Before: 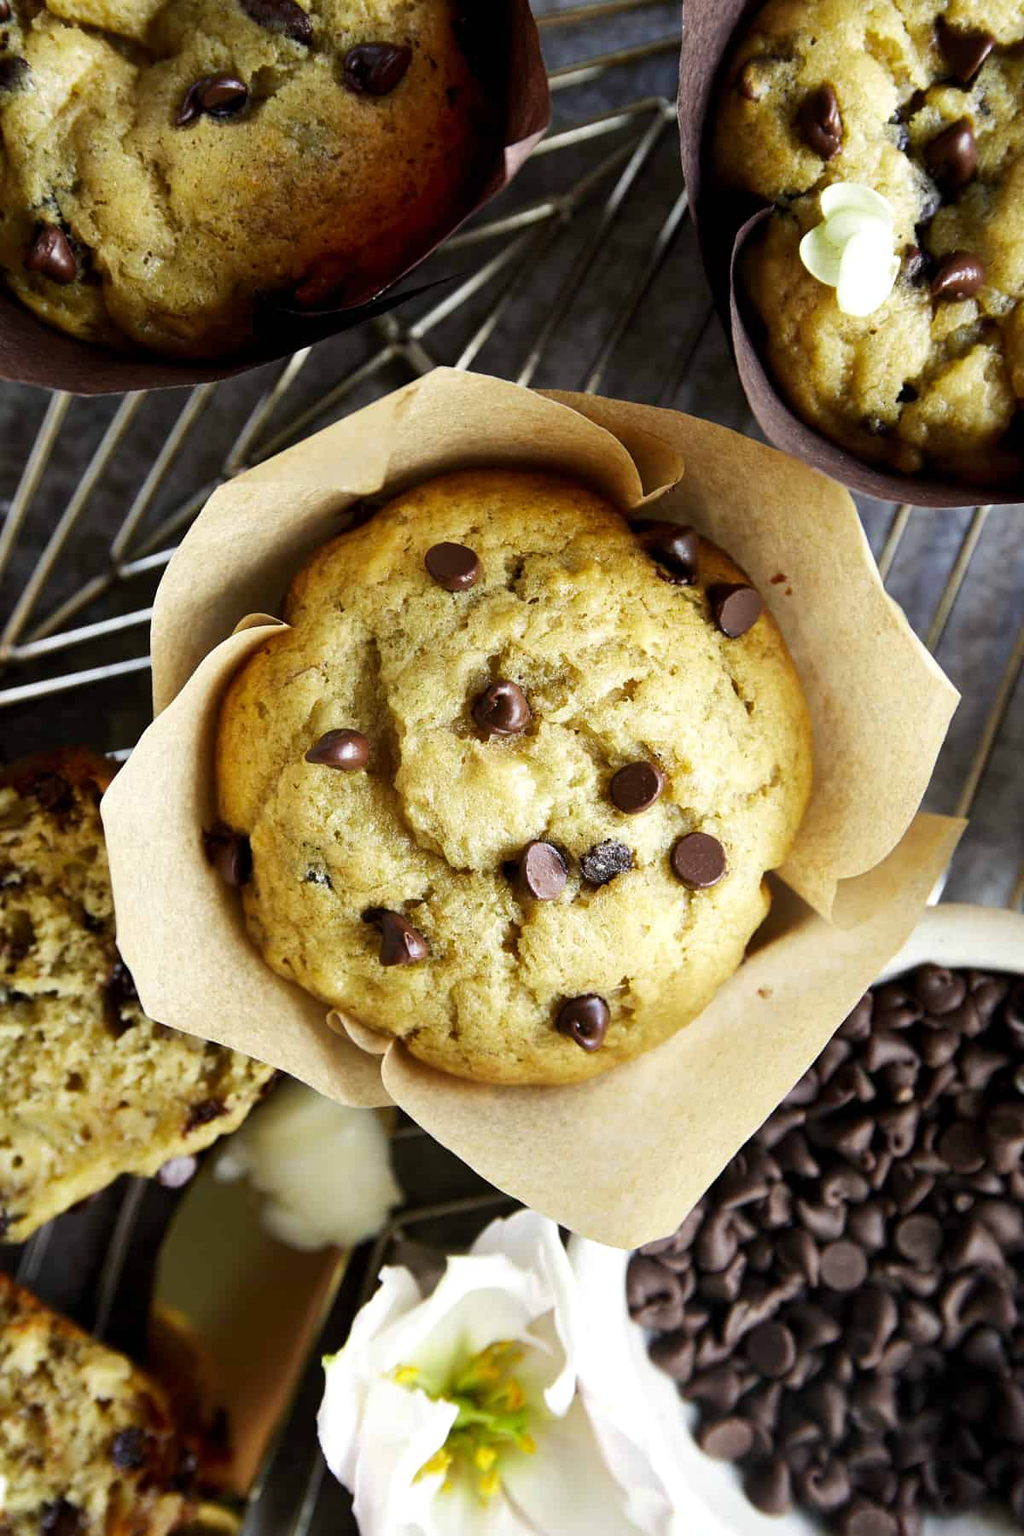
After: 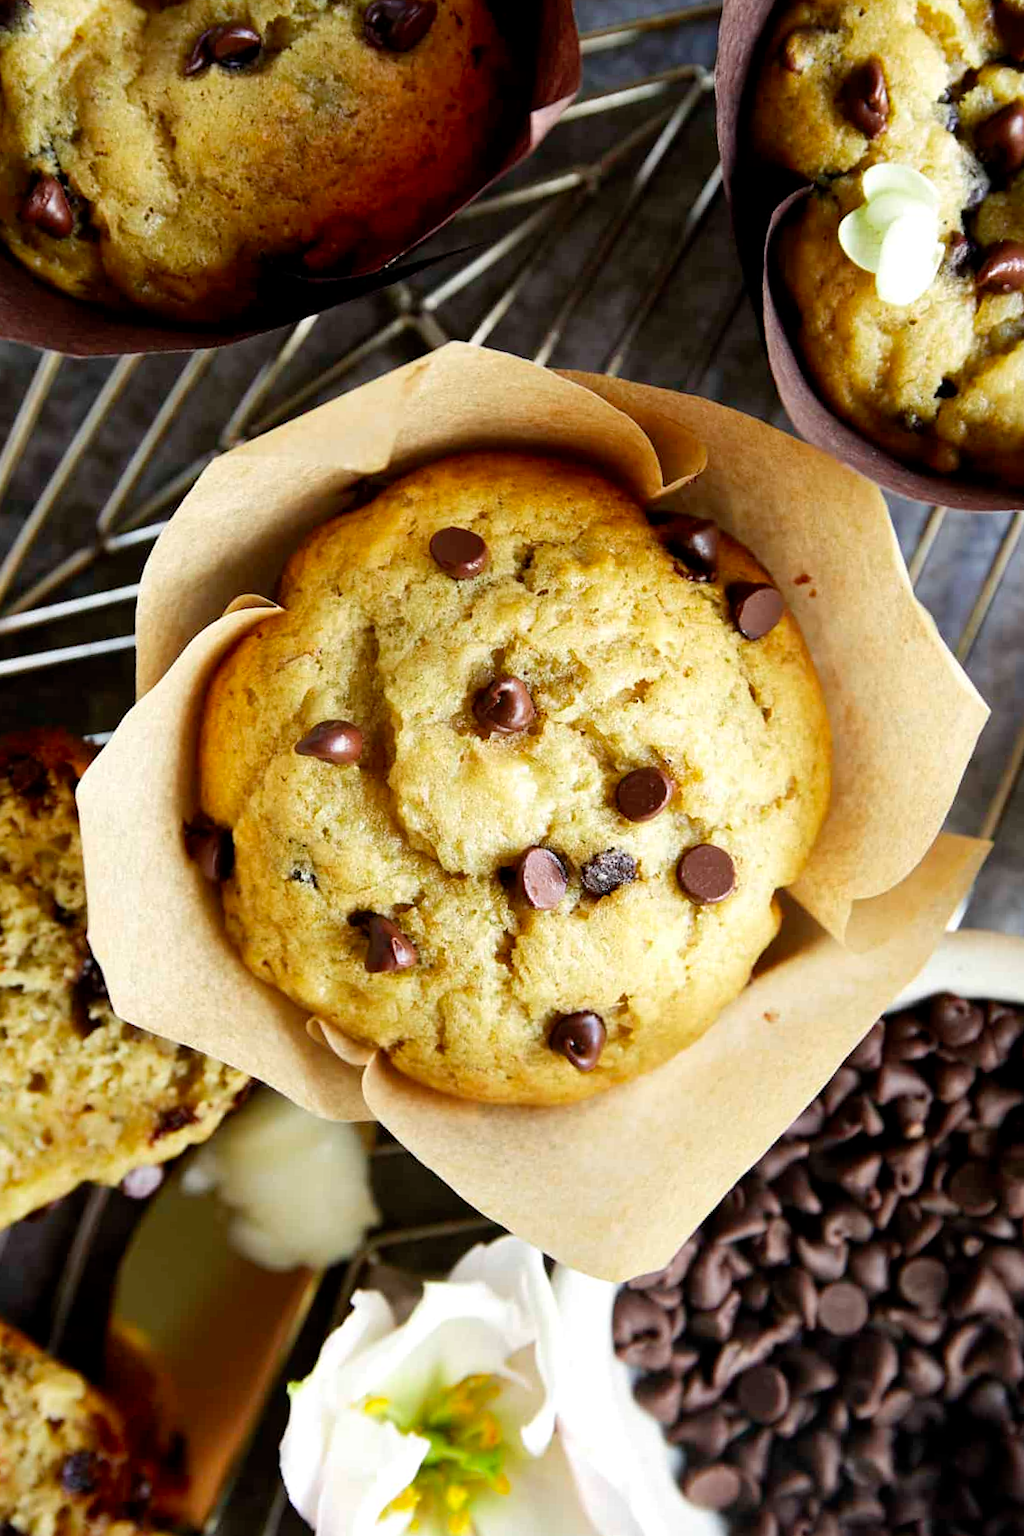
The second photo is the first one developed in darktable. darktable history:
levels: levels [0, 0.478, 1]
crop and rotate: angle -2.24°
